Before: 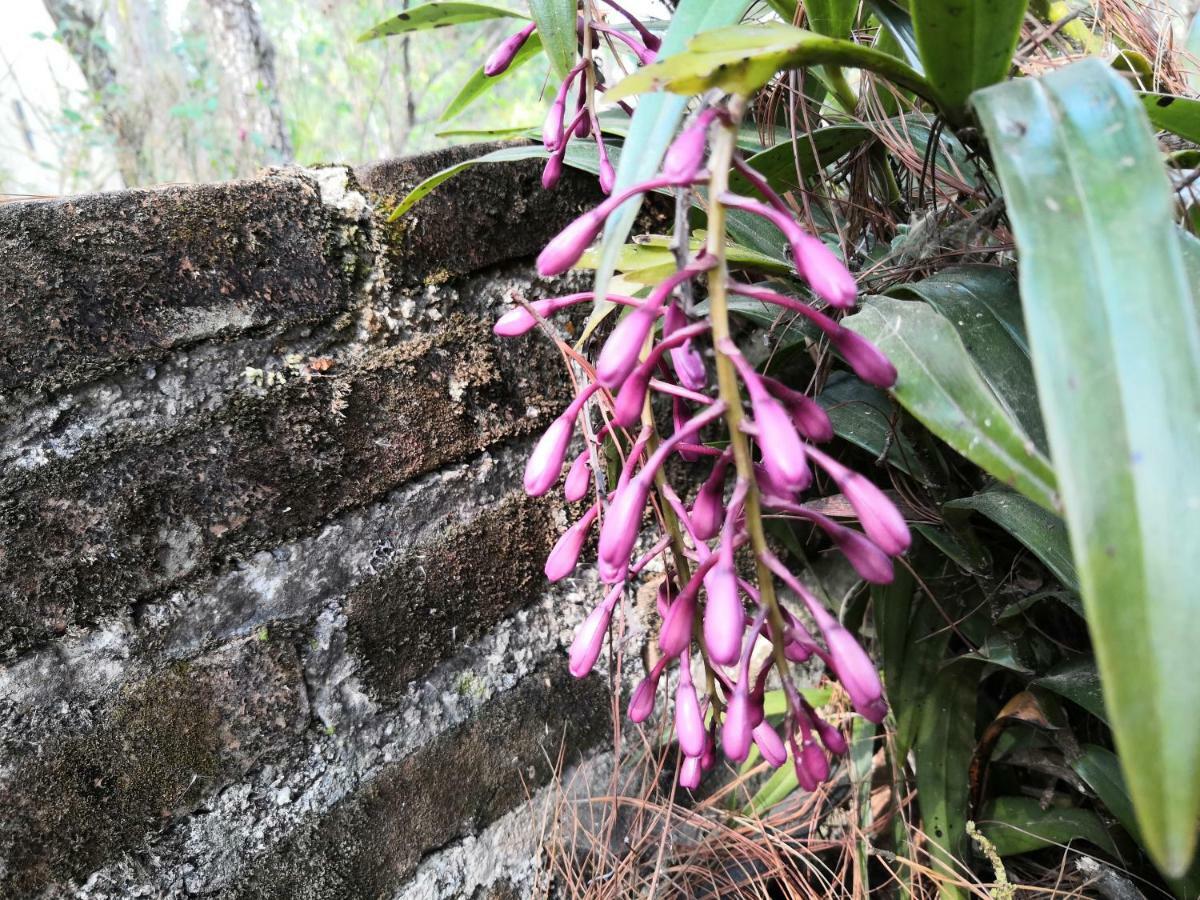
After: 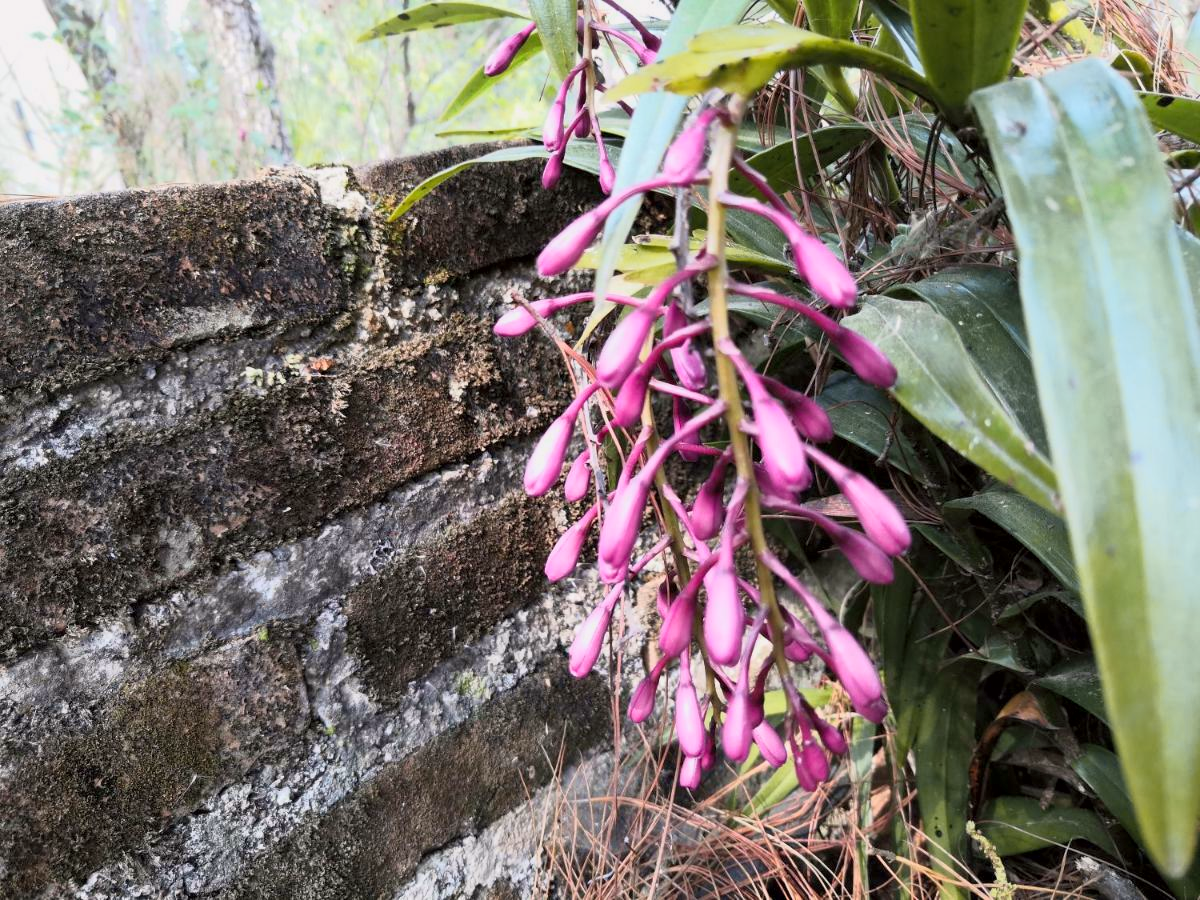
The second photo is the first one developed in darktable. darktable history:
tone curve: curves: ch0 [(0.013, 0) (0.061, 0.068) (0.239, 0.256) (0.502, 0.505) (0.683, 0.676) (0.761, 0.773) (0.858, 0.858) (0.987, 0.945)]; ch1 [(0, 0) (0.172, 0.123) (0.304, 0.288) (0.414, 0.44) (0.472, 0.473) (0.502, 0.508) (0.521, 0.528) (0.583, 0.595) (0.654, 0.673) (0.728, 0.761) (1, 1)]; ch2 [(0, 0) (0.411, 0.424) (0.485, 0.476) (0.502, 0.502) (0.553, 0.557) (0.57, 0.576) (1, 1)], color space Lab, independent channels, preserve colors none
